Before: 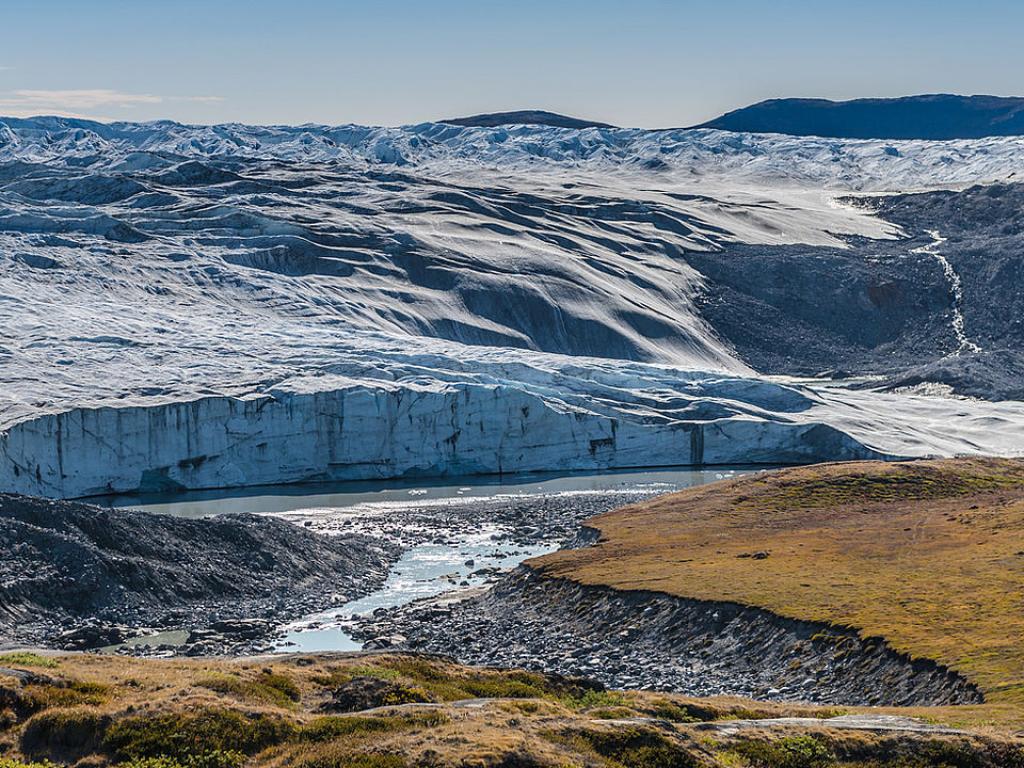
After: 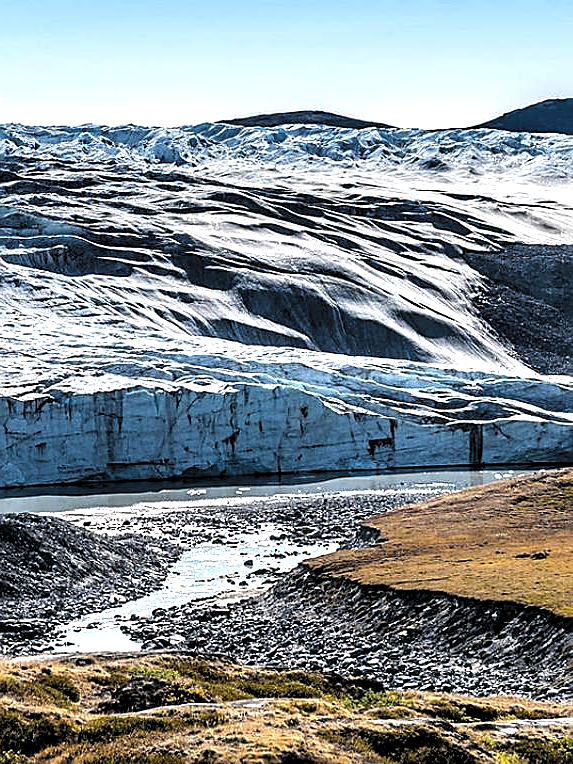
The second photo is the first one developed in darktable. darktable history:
exposure: black level correction 0, exposure 0.7 EV, compensate exposure bias true, compensate highlight preservation false
sharpen: on, module defaults
crop: left 21.674%, right 22.086%
levels: levels [0.182, 0.542, 0.902]
